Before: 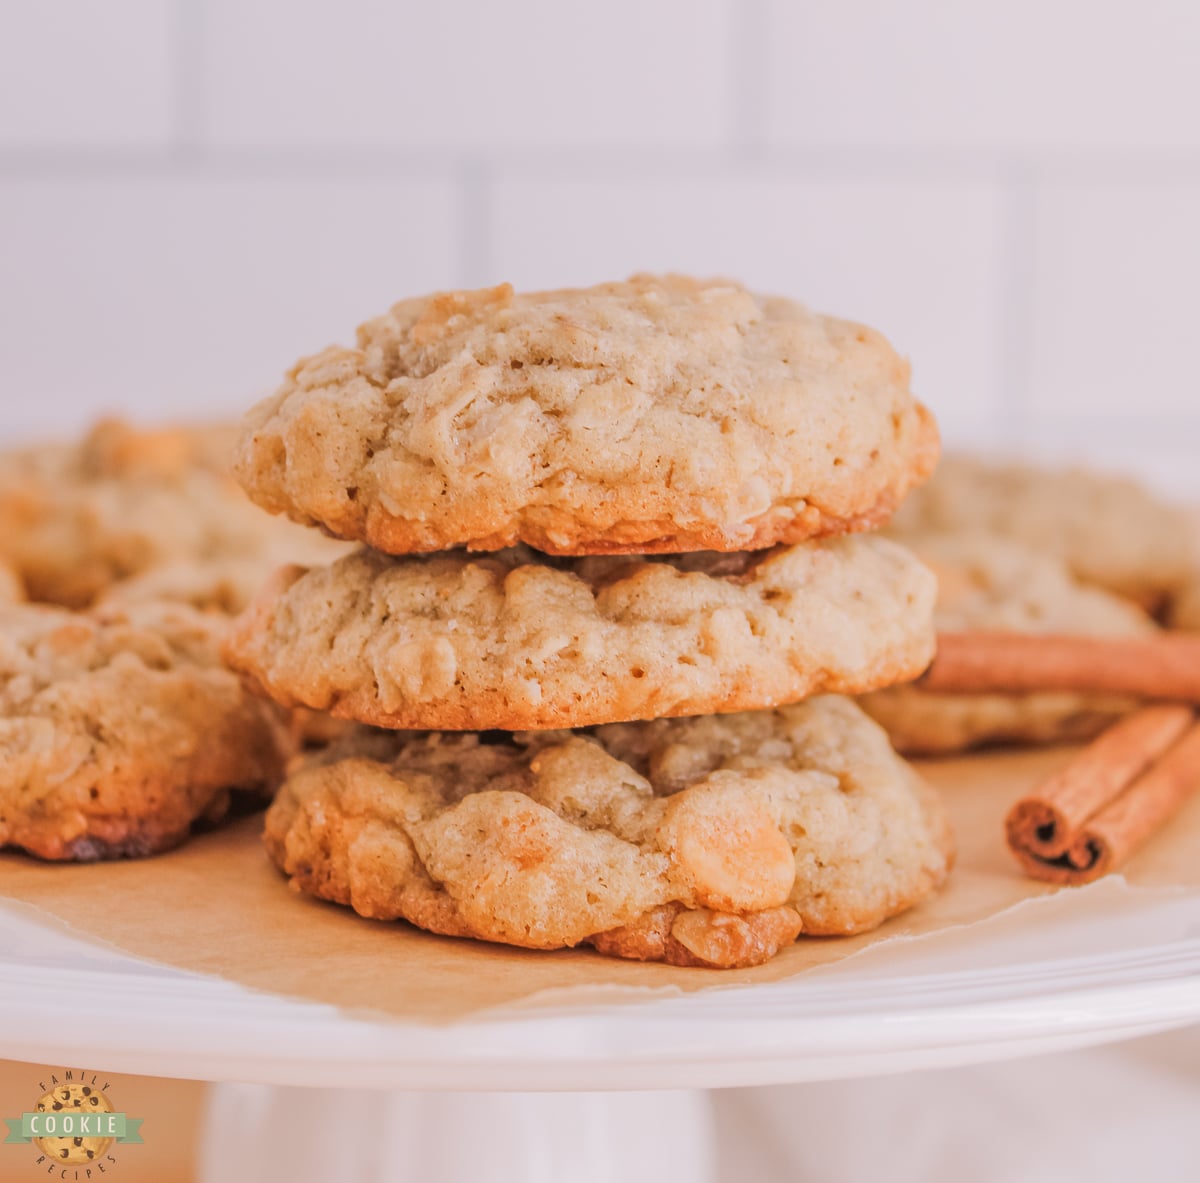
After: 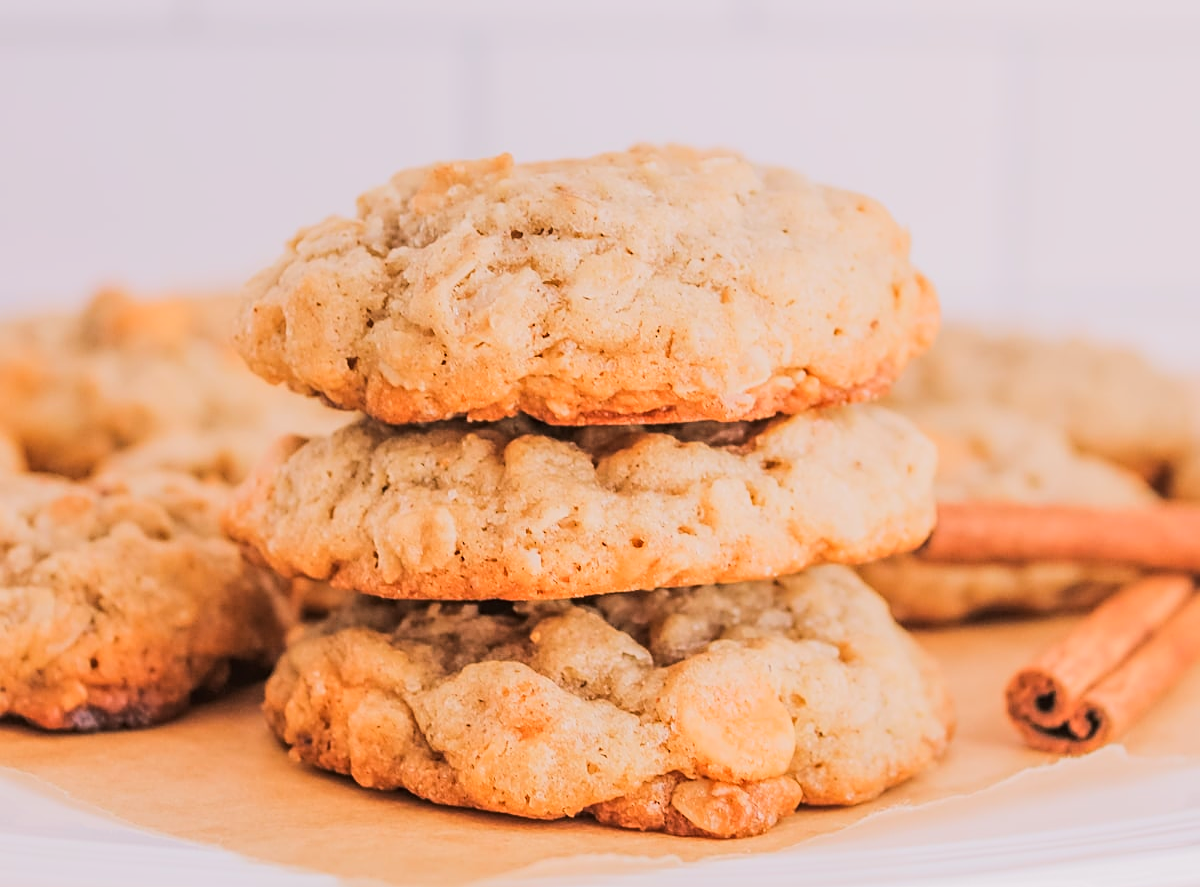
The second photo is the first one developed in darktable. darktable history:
tone curve: curves: ch0 [(0, 0.012) (0.052, 0.04) (0.107, 0.086) (0.276, 0.265) (0.461, 0.531) (0.718, 0.79) (0.921, 0.909) (0.999, 0.951)]; ch1 [(0, 0) (0.339, 0.298) (0.402, 0.363) (0.444, 0.415) (0.485, 0.469) (0.494, 0.493) (0.504, 0.501) (0.525, 0.534) (0.555, 0.587) (0.594, 0.647) (1, 1)]; ch2 [(0, 0) (0.48, 0.48) (0.504, 0.5) (0.535, 0.557) (0.581, 0.623) (0.649, 0.683) (0.824, 0.815) (1, 1)], color space Lab, linked channels, preserve colors none
crop: top 11.032%, bottom 13.943%
sharpen: on, module defaults
